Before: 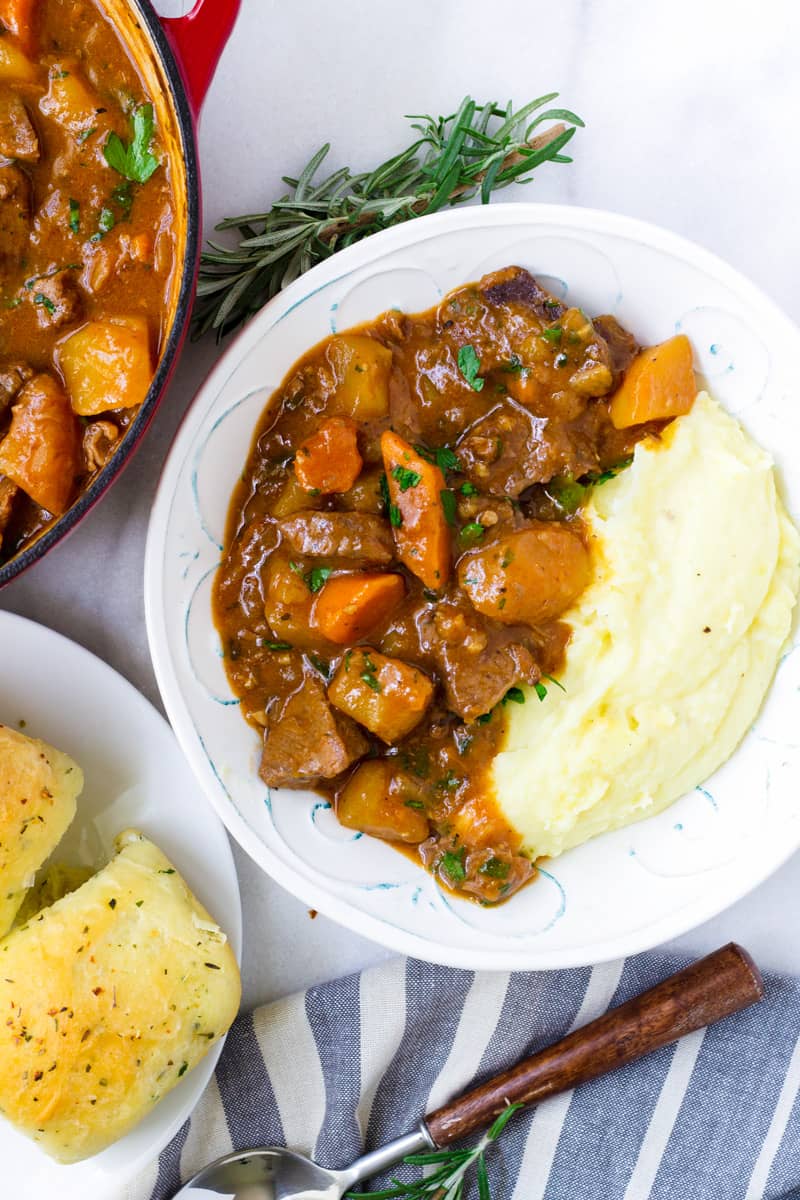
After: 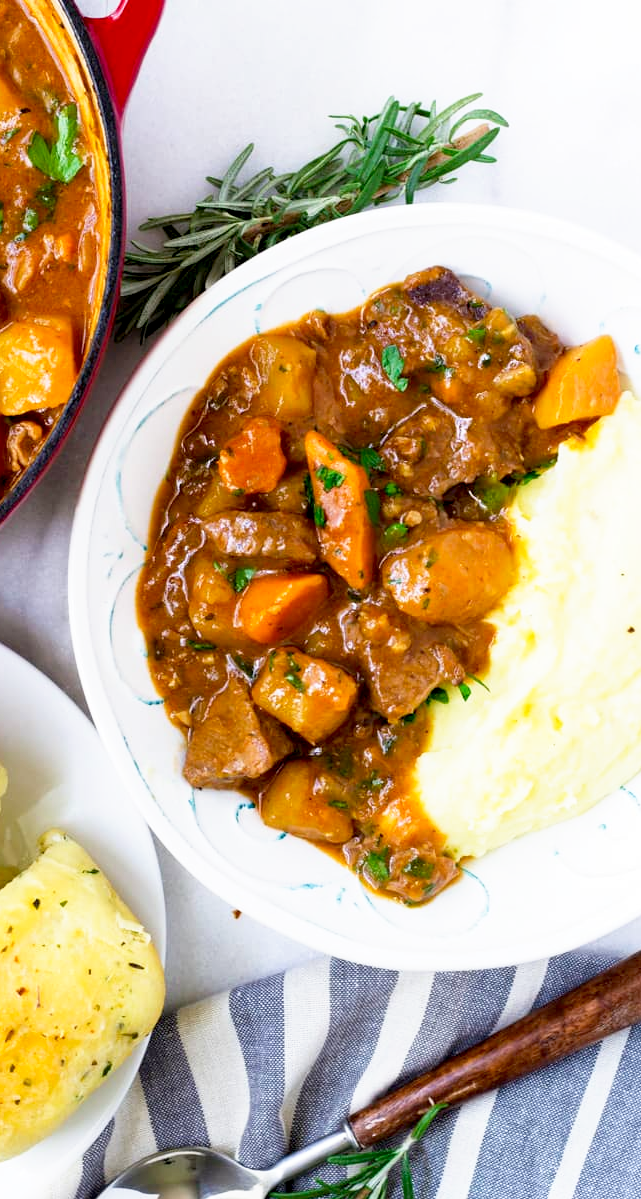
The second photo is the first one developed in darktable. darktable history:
exposure: black level correction 0.007, compensate highlight preservation false
base curve: curves: ch0 [(0, 0) (0.688, 0.865) (1, 1)], preserve colors none
crop and rotate: left 9.597%, right 10.195%
